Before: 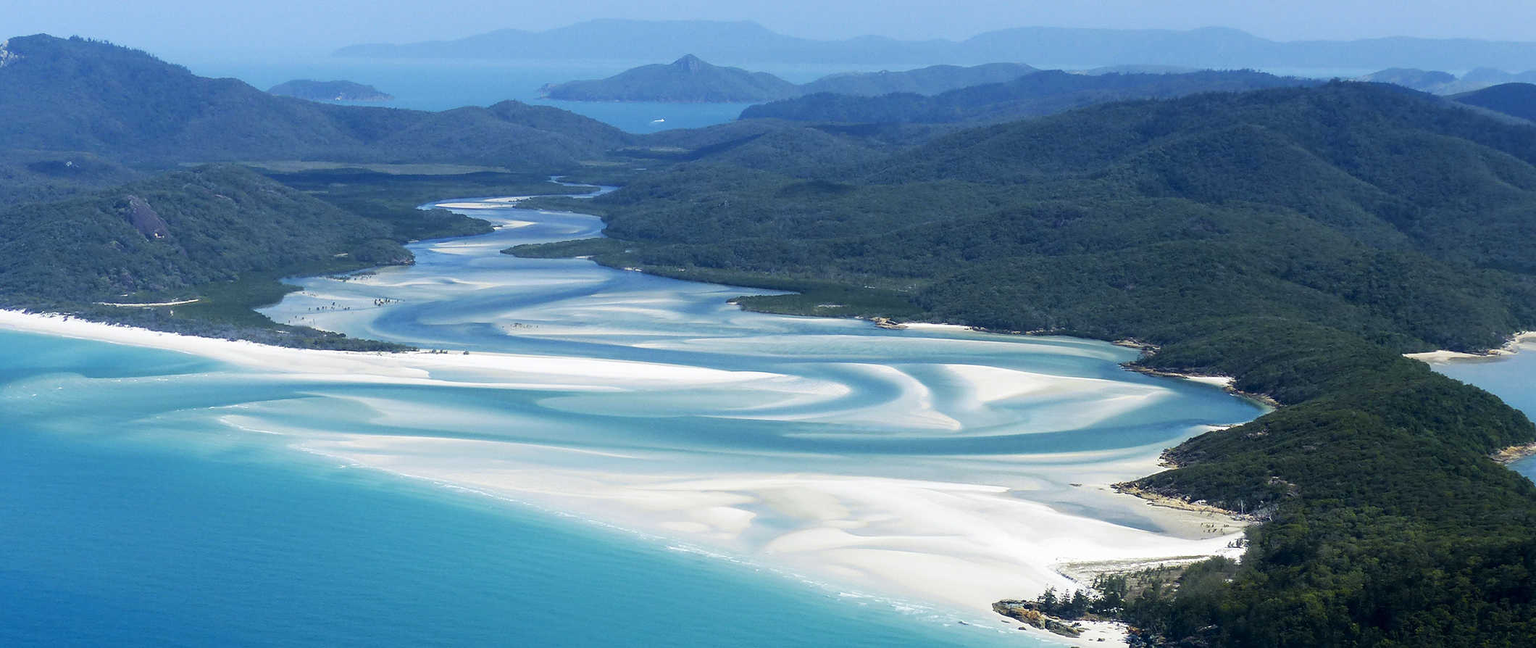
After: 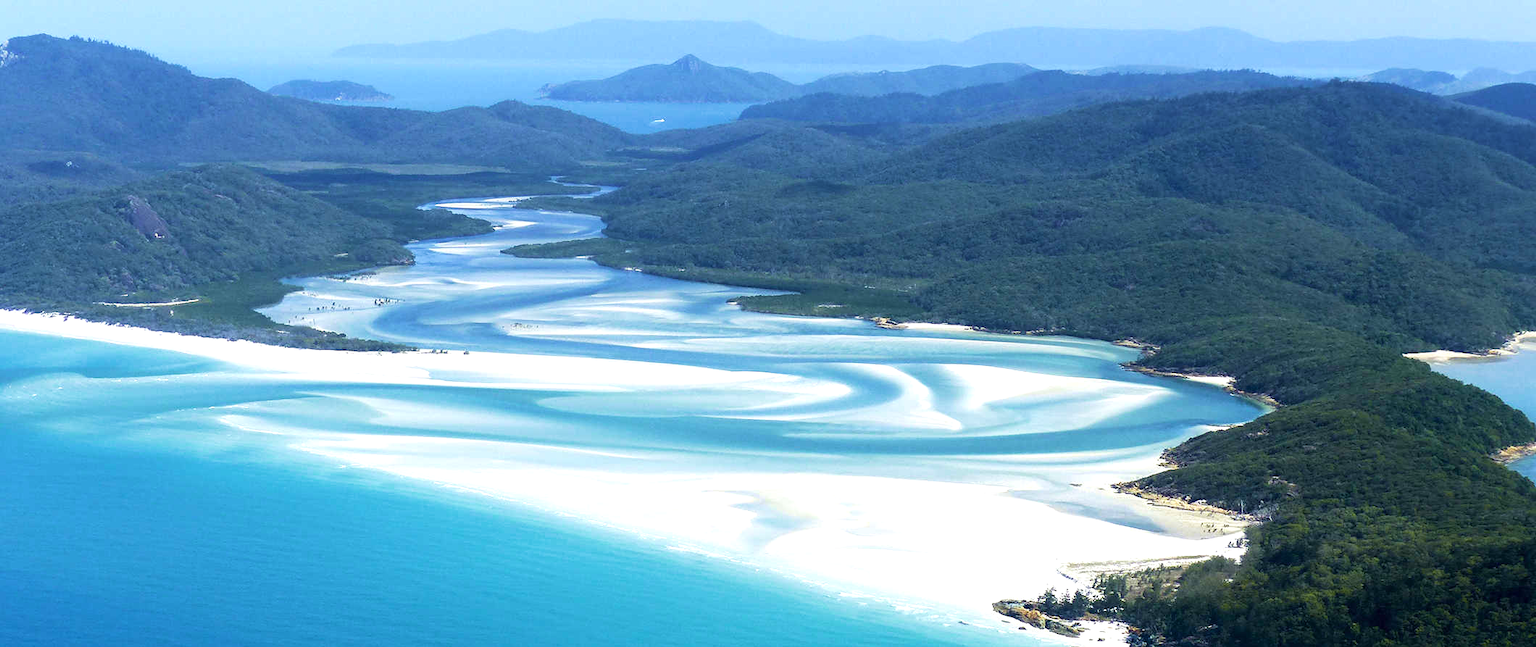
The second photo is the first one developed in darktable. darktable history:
exposure: exposure 0.556 EV, compensate highlight preservation false
velvia: on, module defaults
